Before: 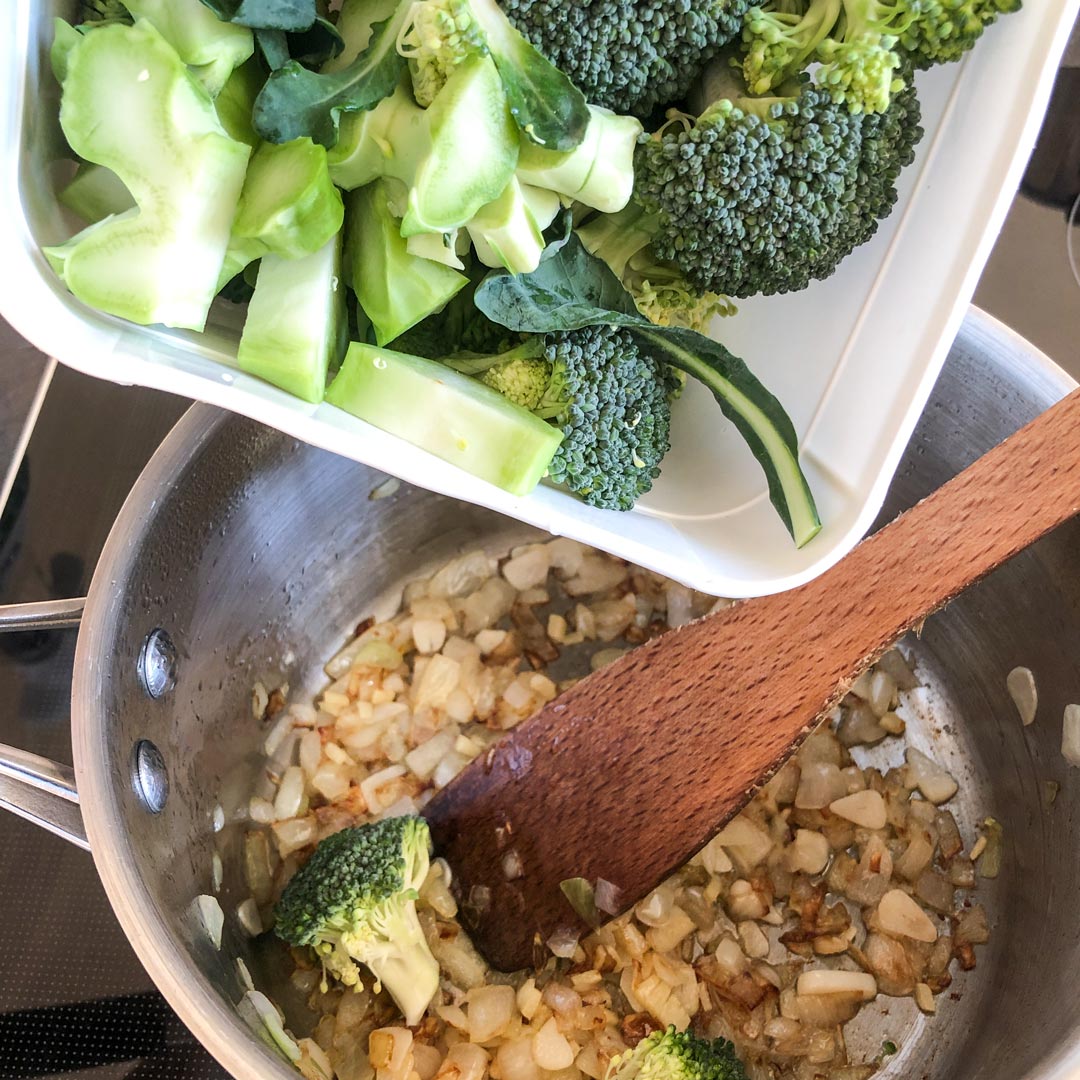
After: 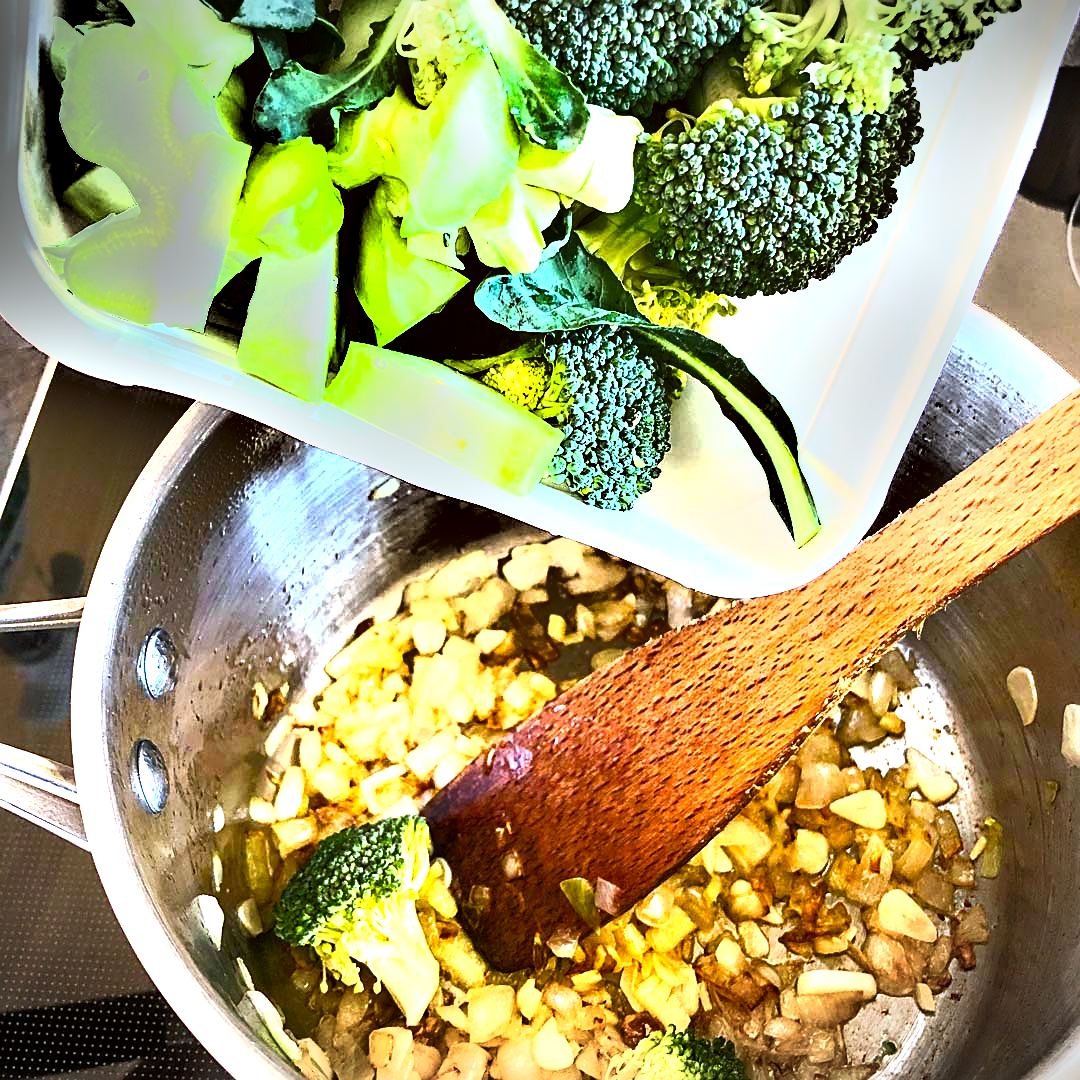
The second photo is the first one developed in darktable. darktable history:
color correction: highlights a* -4.95, highlights b* -3.23, shadows a* 4.17, shadows b* 4.46
color balance rgb: shadows lift › luminance -7.674%, shadows lift › chroma 2.12%, shadows lift › hue 162.68°, linear chroma grading › global chroma 14.76%, perceptual saturation grading › global saturation 15.72%, perceptual saturation grading › highlights -19.23%, perceptual saturation grading › shadows 19.742%, global vibrance 35.623%, contrast 10.155%
sharpen: amount 0.496
exposure: exposure 0.377 EV, compensate exposure bias true, compensate highlight preservation false
vignetting: fall-off start 97.23%, width/height ratio 1.185
shadows and highlights: shadows 25.54, highlights -48.11, highlights color adjustment 0.829%, soften with gaussian
levels: levels [0, 0.352, 0.703]
